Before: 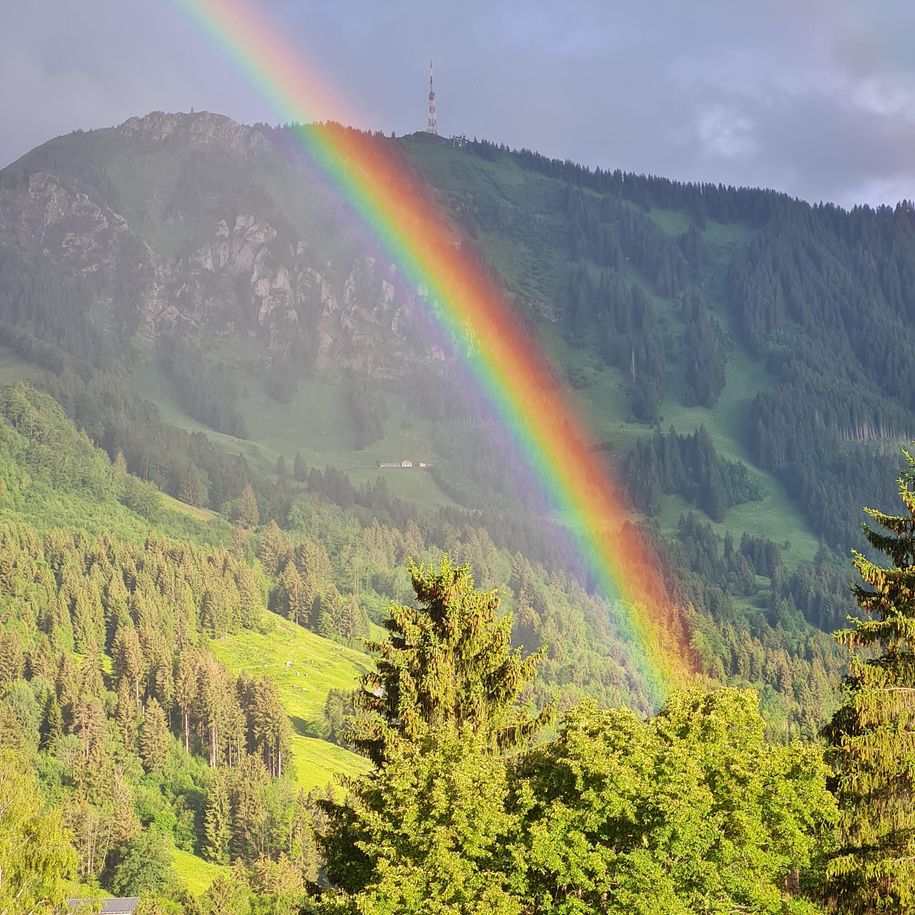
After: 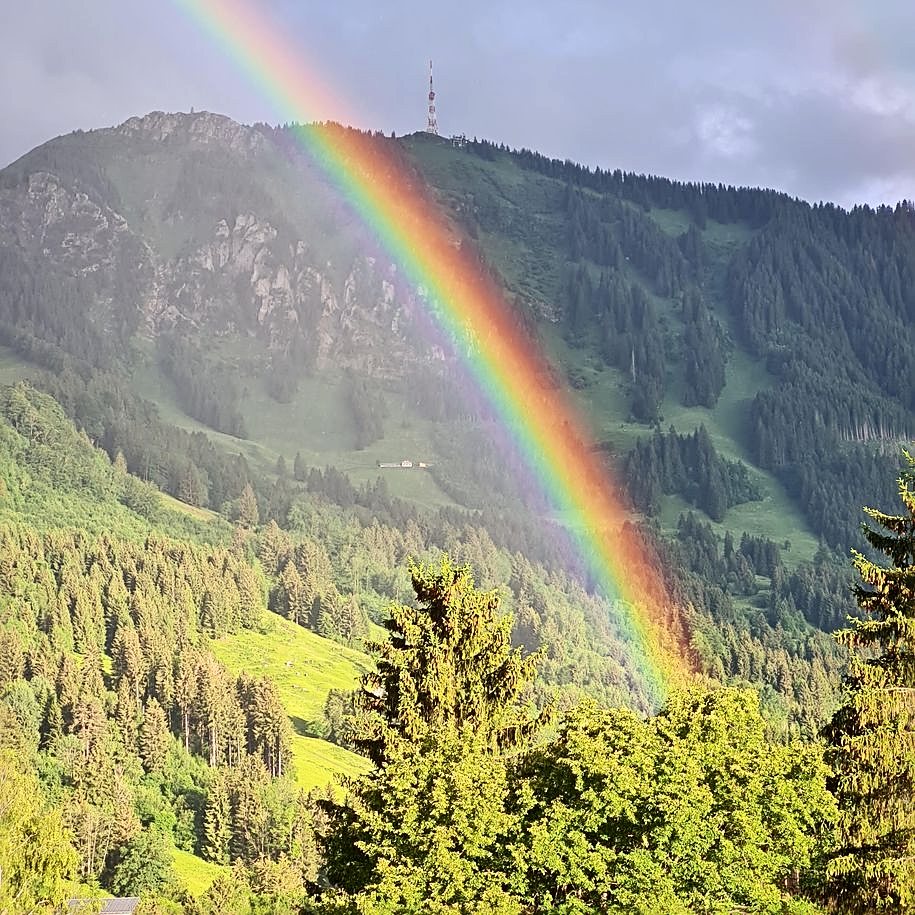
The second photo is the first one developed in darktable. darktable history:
contrast brightness saturation: contrast 0.22
sharpen: radius 3.119
